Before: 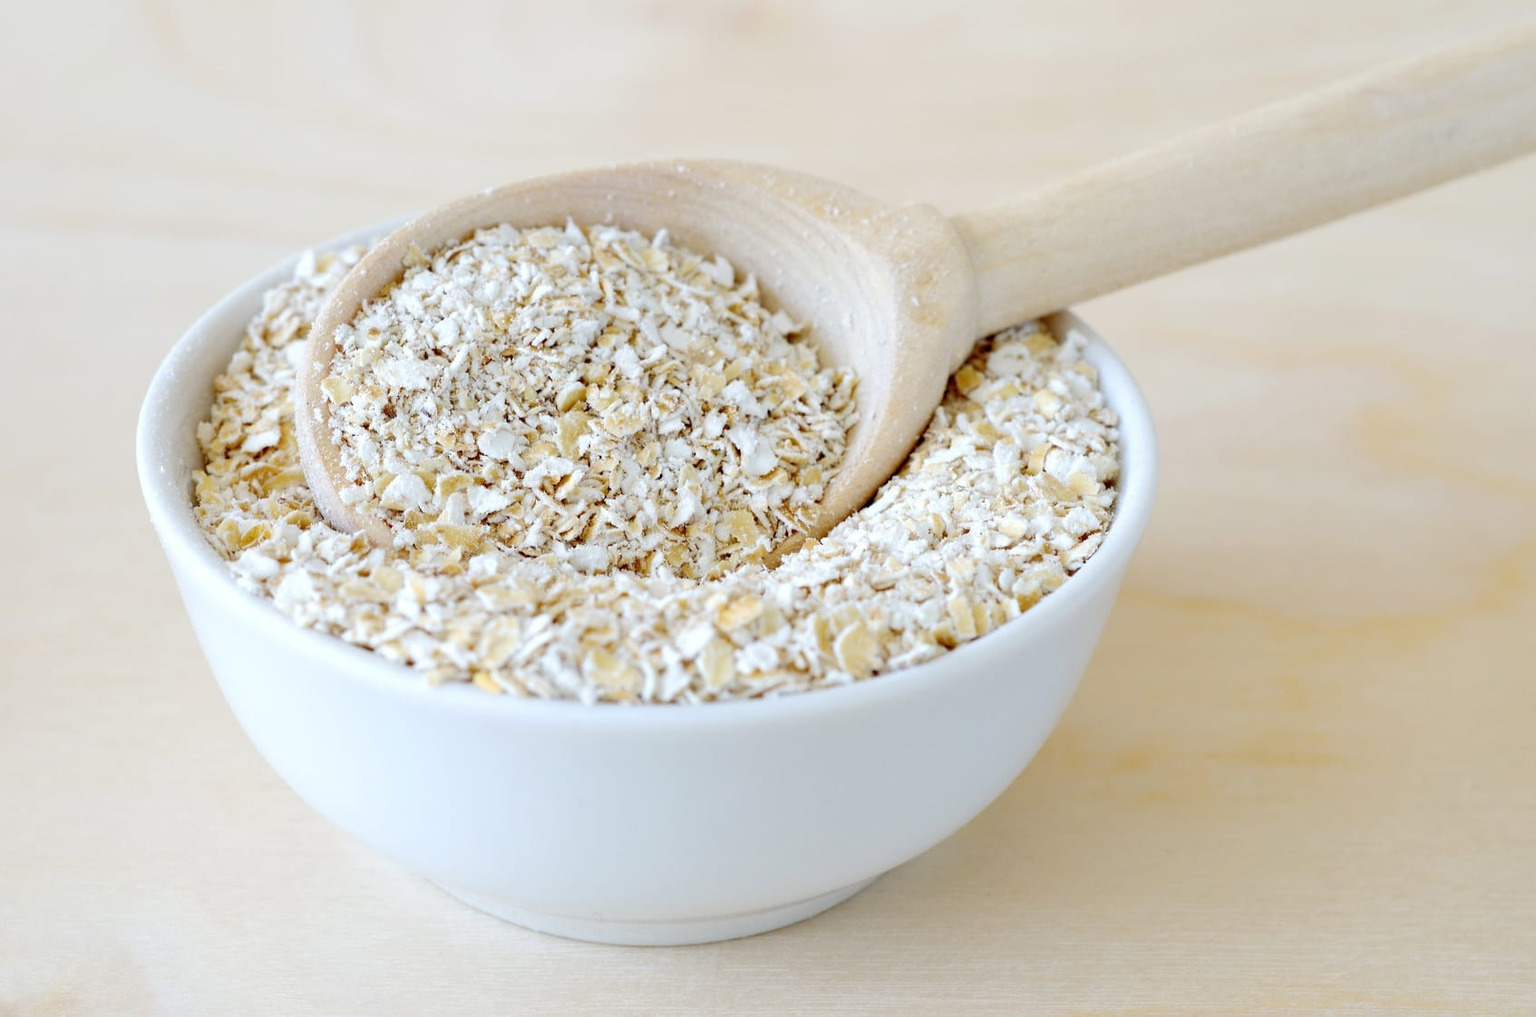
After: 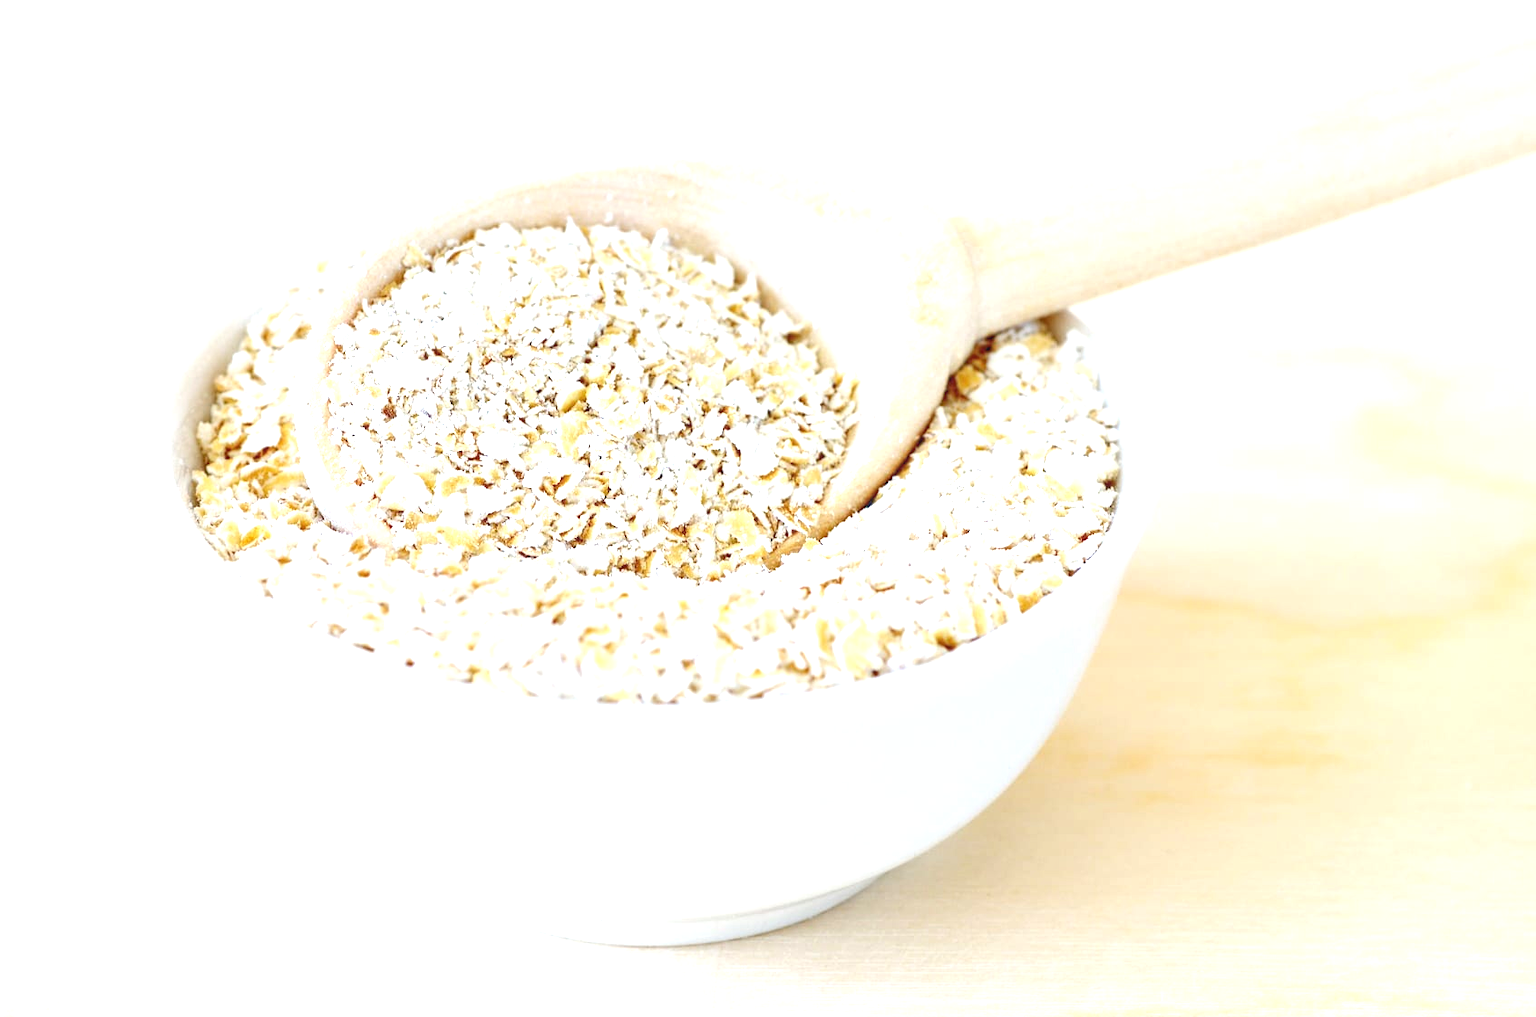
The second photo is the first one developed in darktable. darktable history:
local contrast: detail 109%
exposure: exposure 1.001 EV, compensate highlight preservation false
tone equalizer: -7 EV 0.156 EV, -6 EV 0.621 EV, -5 EV 1.15 EV, -4 EV 1.3 EV, -3 EV 1.12 EV, -2 EV 0.6 EV, -1 EV 0.154 EV
